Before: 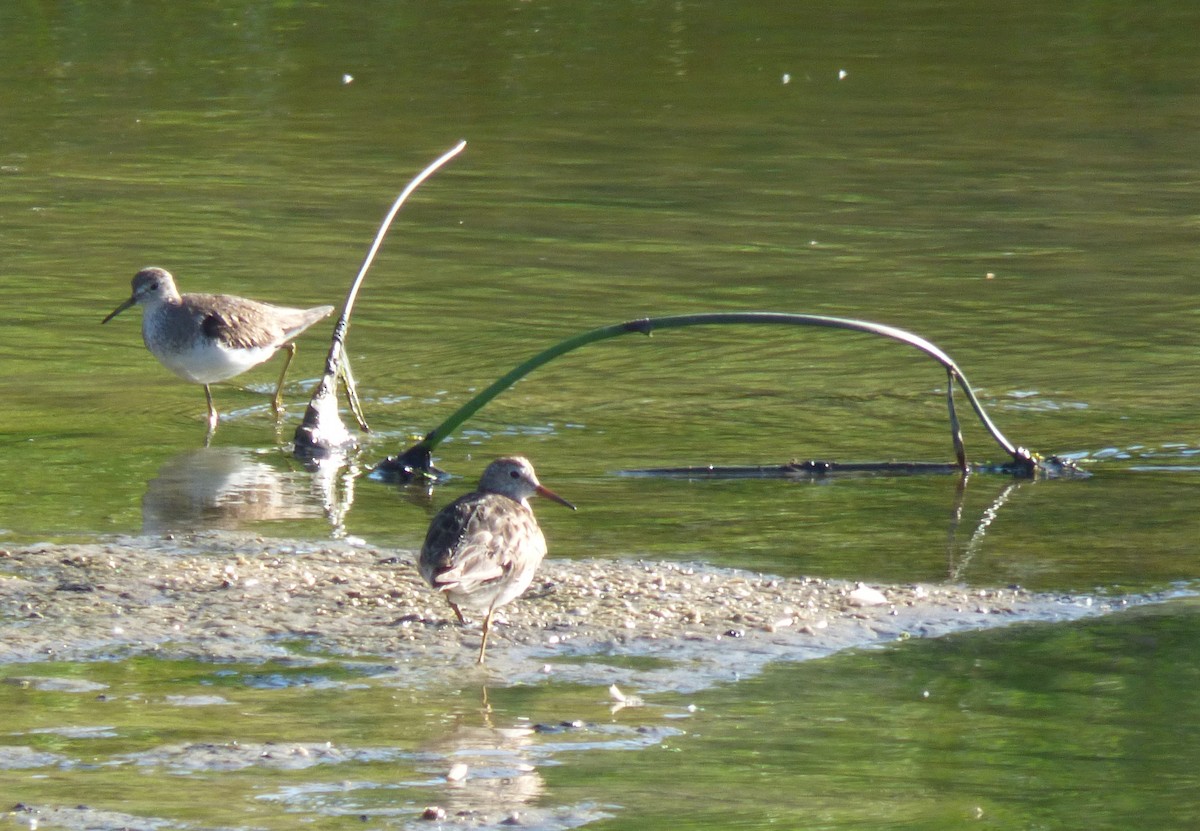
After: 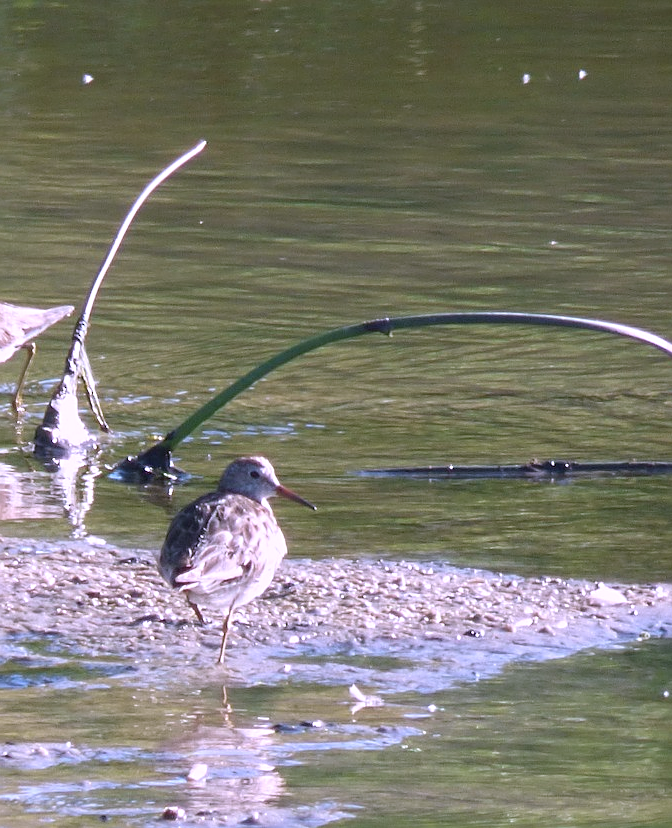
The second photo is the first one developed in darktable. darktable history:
crop: left 21.674%, right 22.086%
sharpen: on, module defaults
tone equalizer: on, module defaults
color correction: highlights a* 15.03, highlights b* -25.07
white balance: red 0.976, blue 1.04
